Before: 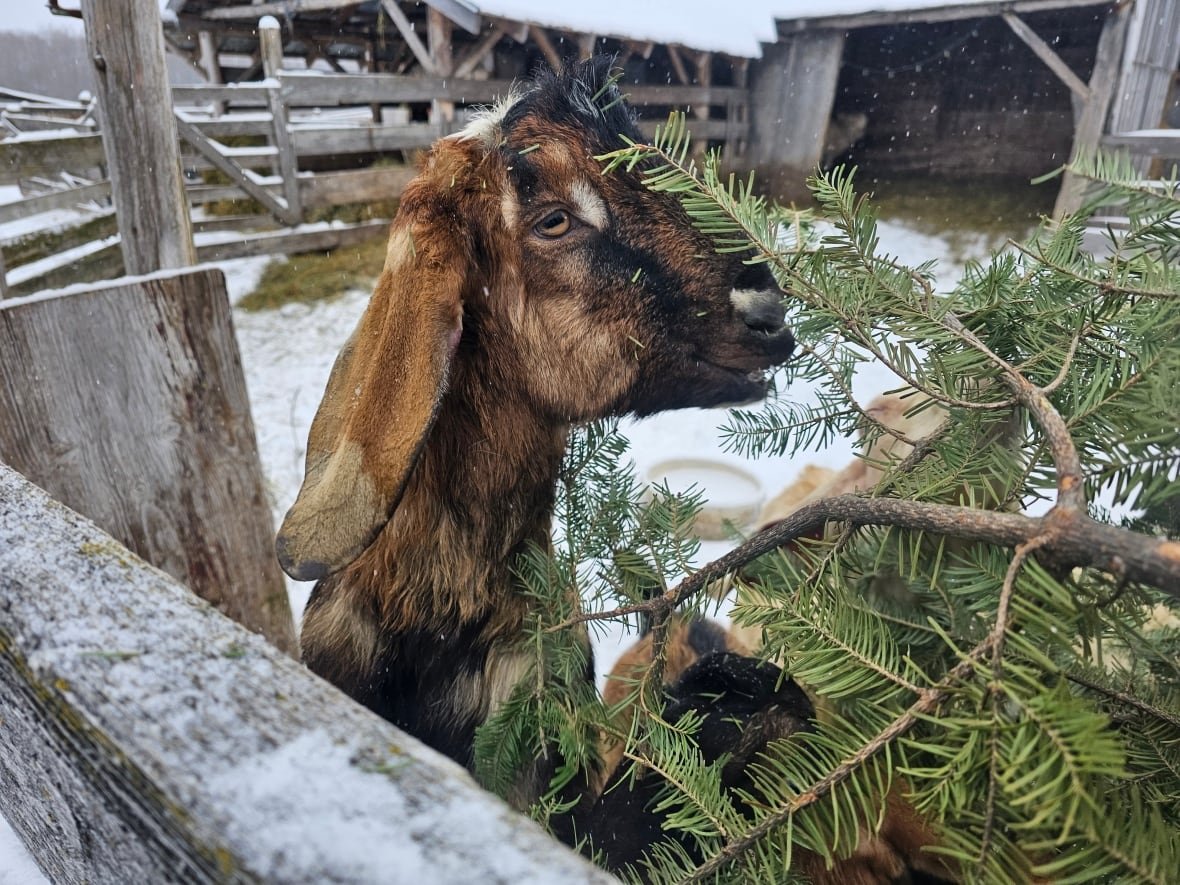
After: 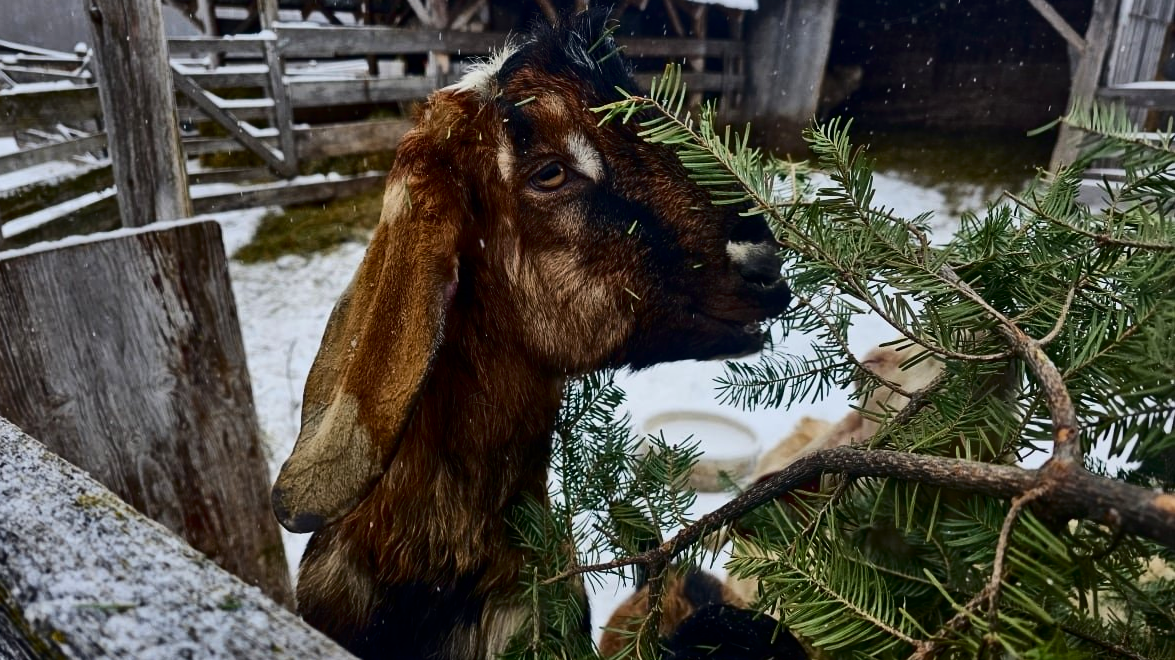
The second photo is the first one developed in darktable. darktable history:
crop: left 0.38%, top 5.482%, bottom 19.909%
exposure: exposure -0.259 EV, compensate highlight preservation false
contrast brightness saturation: contrast 0.241, brightness -0.231, saturation 0.147
